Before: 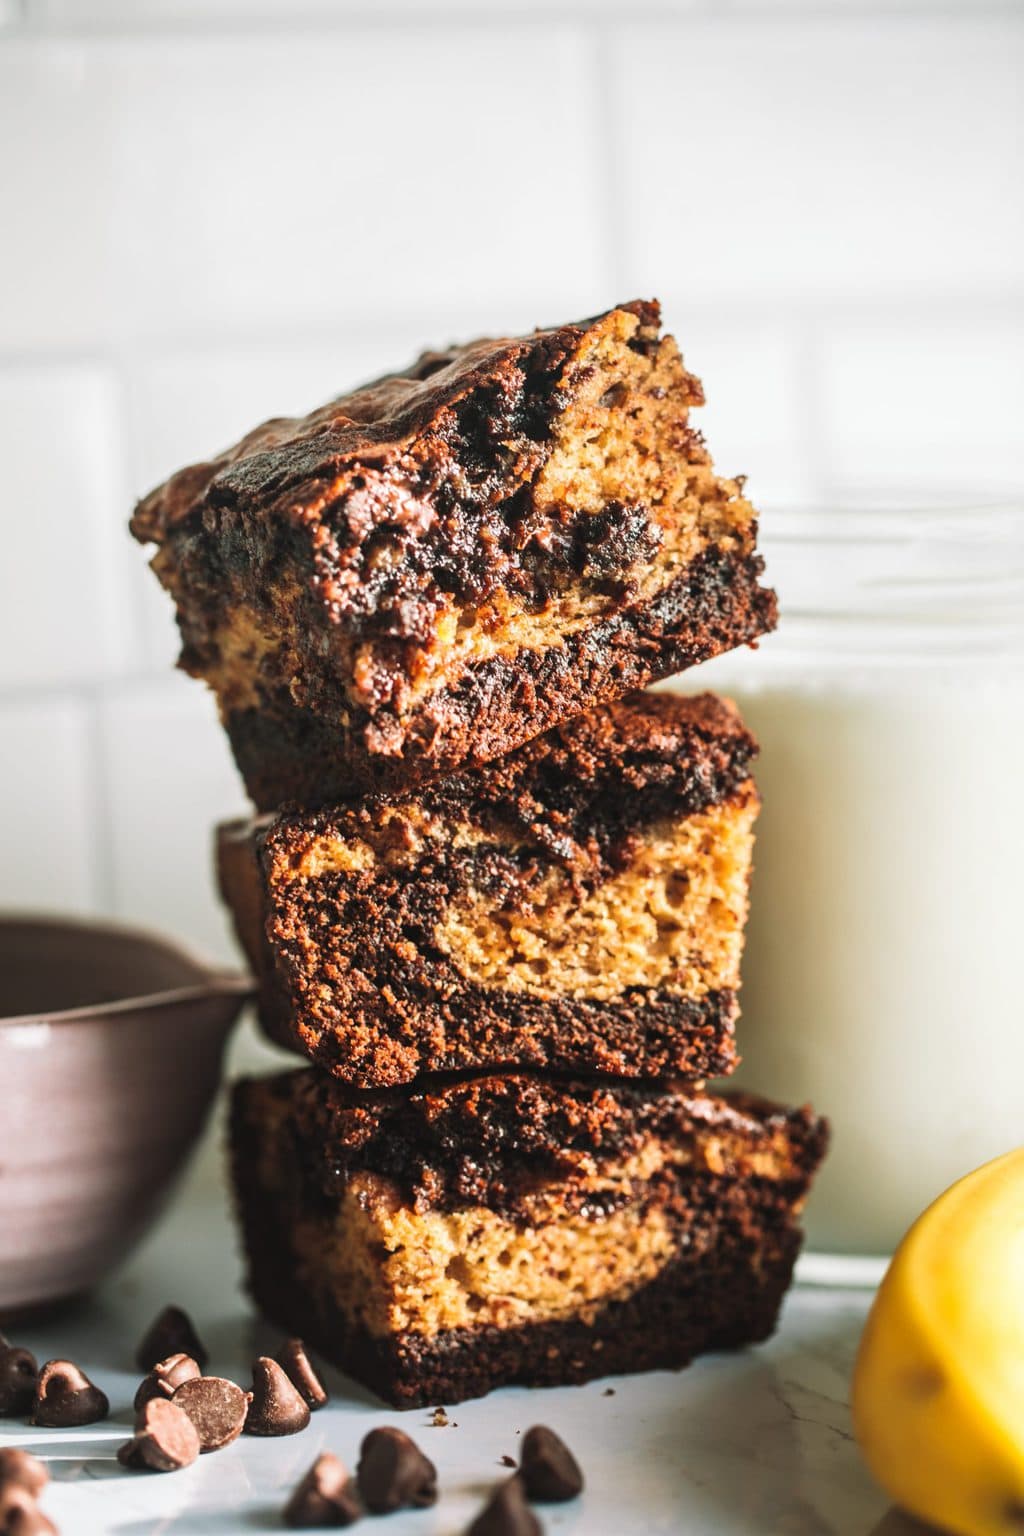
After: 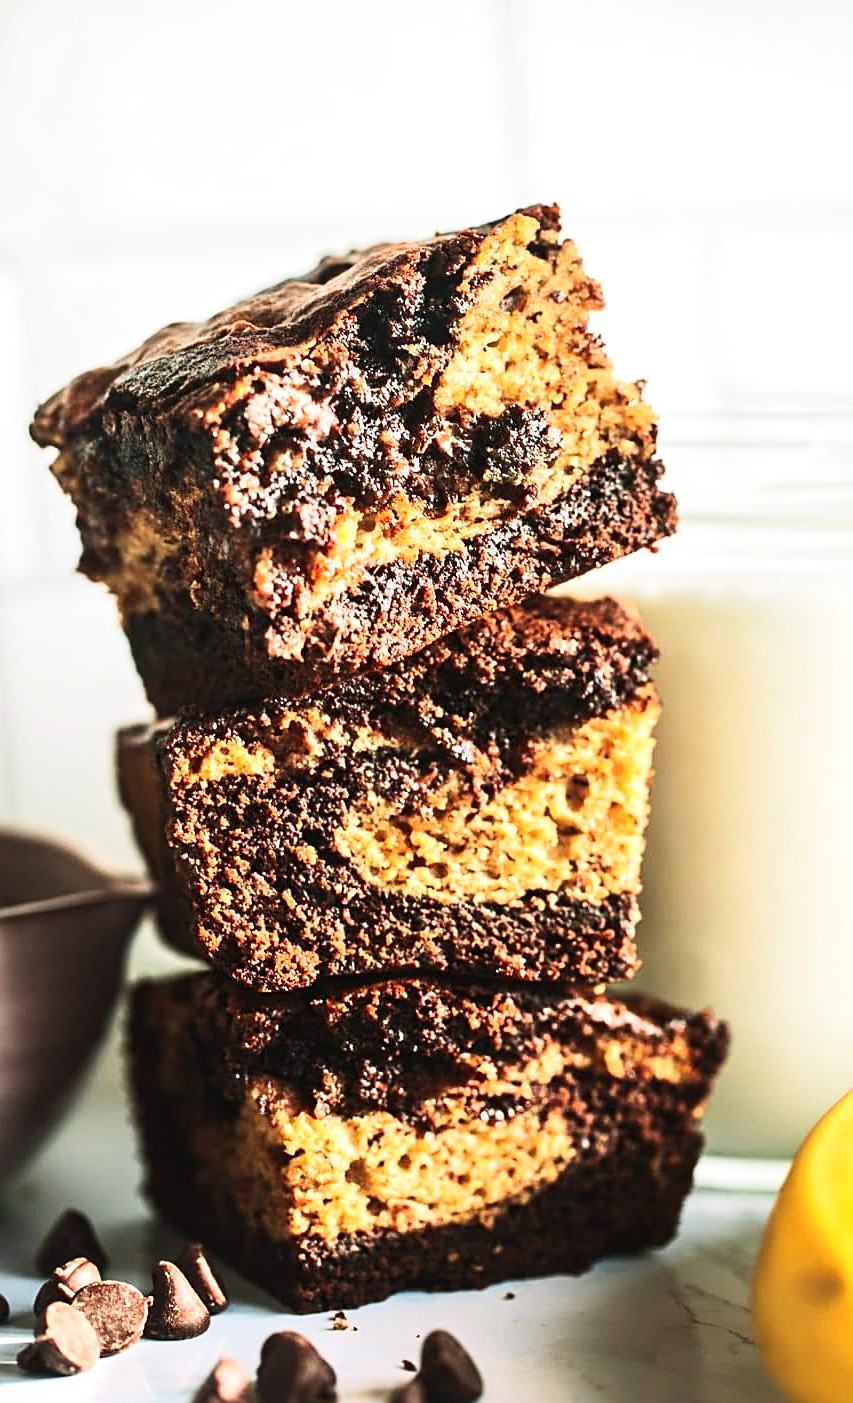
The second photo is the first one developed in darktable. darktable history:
sharpen: on, module defaults
contrast brightness saturation: contrast 0.141
velvia: strength 10.64%
crop: left 9.775%, top 6.291%, right 6.91%, bottom 2.338%
tone equalizer: -8 EV 0.002 EV, -7 EV -0.005 EV, -6 EV 0.023 EV, -5 EV 0.045 EV, -4 EV 0.301 EV, -3 EV 0.678 EV, -2 EV 0.576 EV, -1 EV 0.204 EV, +0 EV 0.048 EV, edges refinement/feathering 500, mask exposure compensation -1.57 EV, preserve details guided filter
